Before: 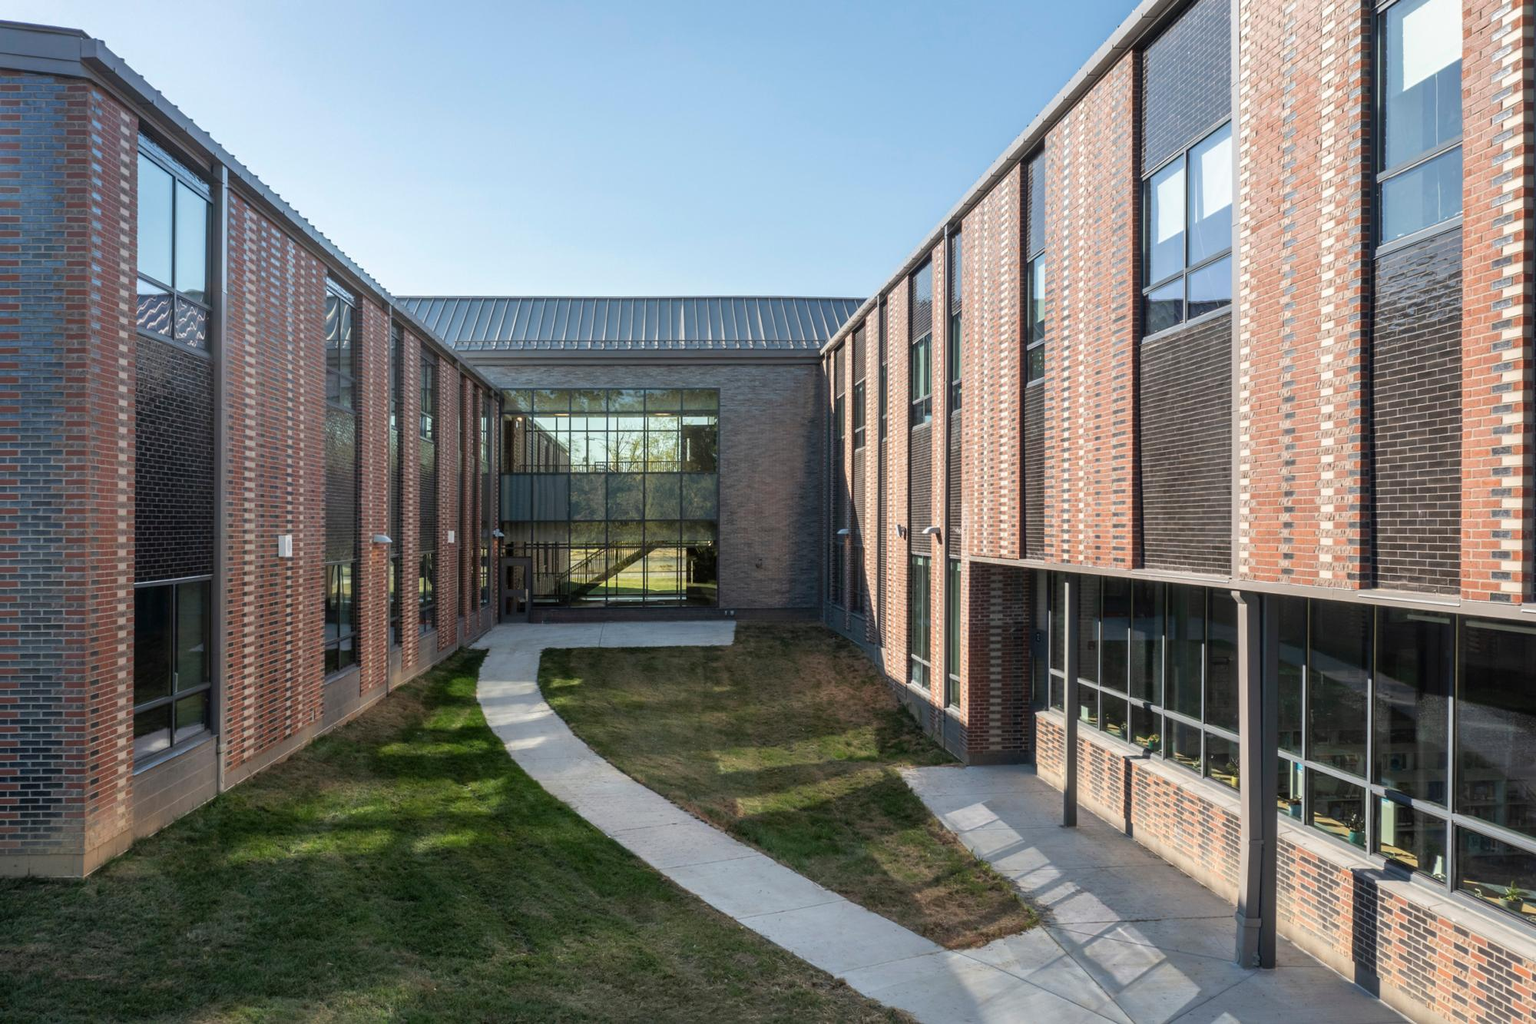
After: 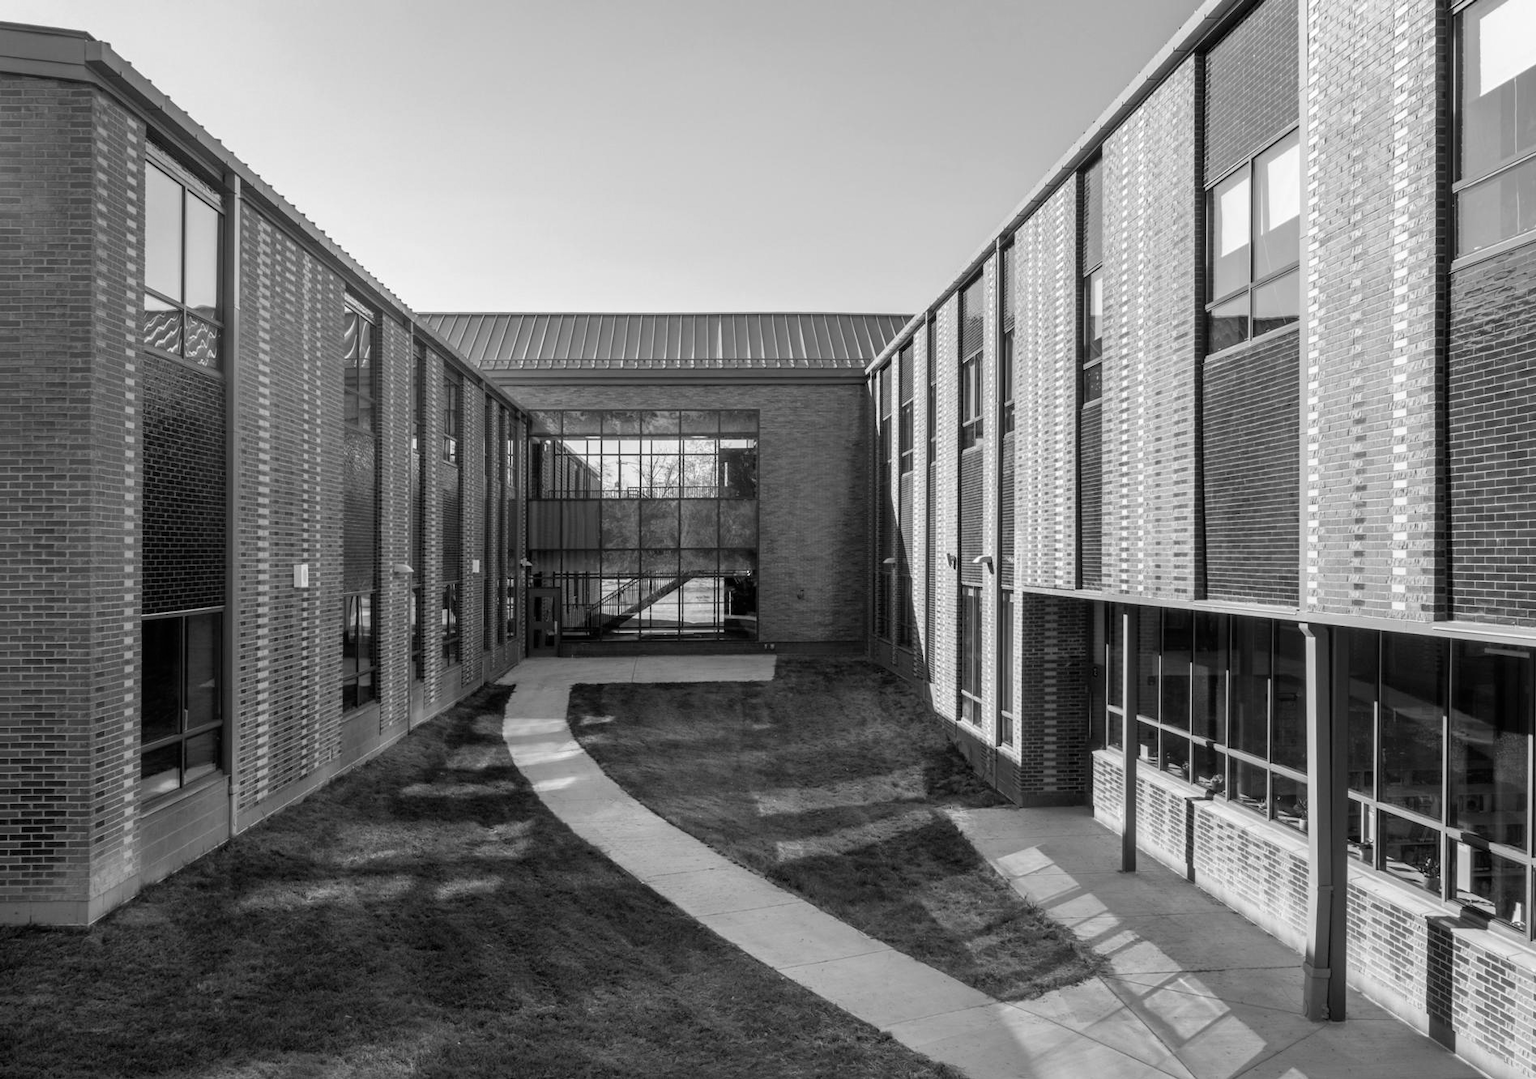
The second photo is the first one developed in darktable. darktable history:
monochrome: on, module defaults
crop and rotate: right 5.167%
